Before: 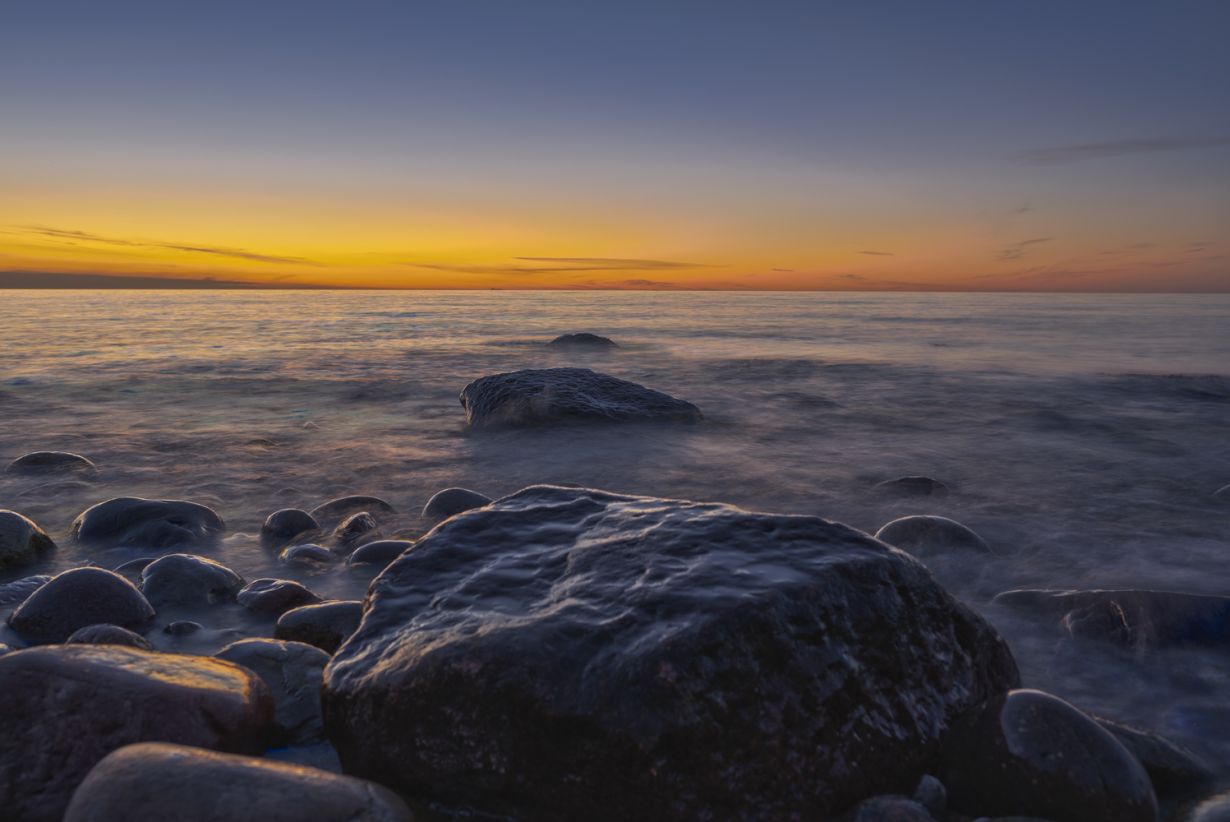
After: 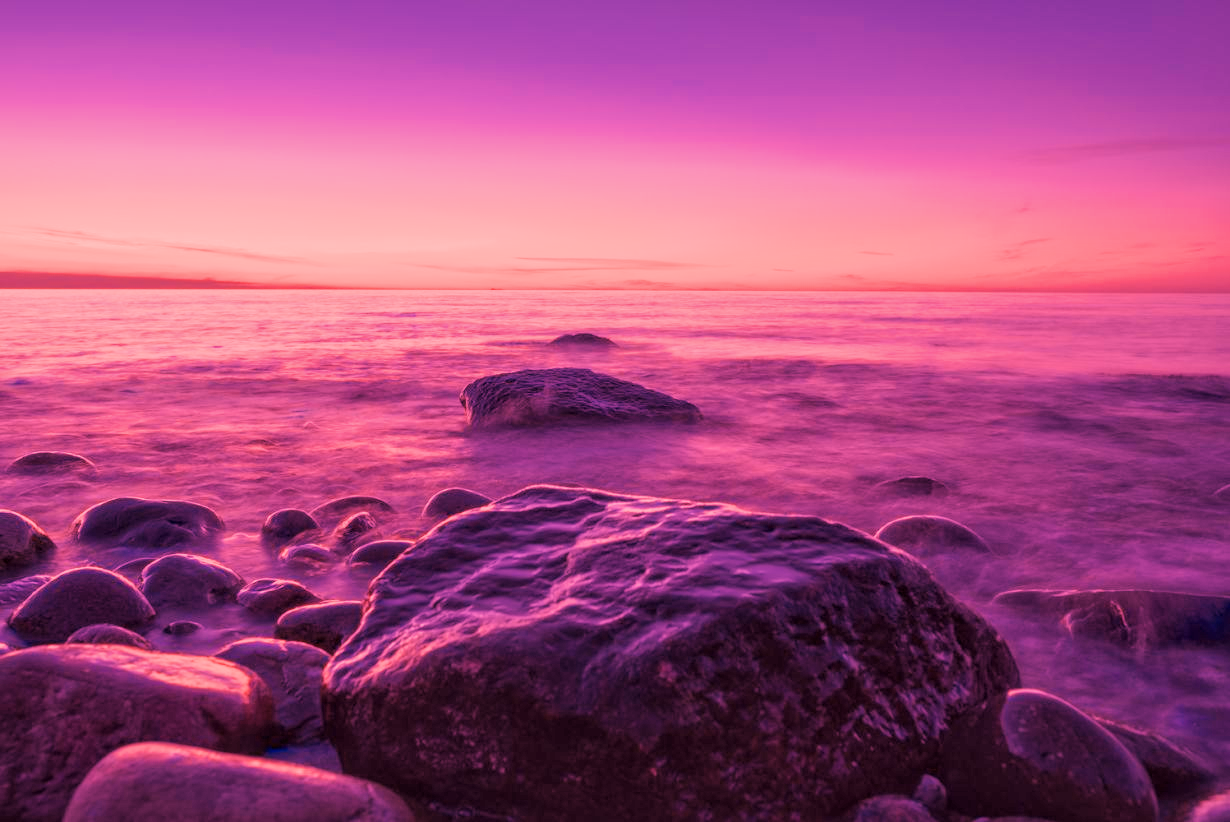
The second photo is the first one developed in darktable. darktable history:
white balance: red 2.672, blue 1.347
filmic rgb "scene-referred default": black relative exposure -7.65 EV, white relative exposure 4.56 EV, hardness 3.61
color balance: mode lift, gamma, gain (sRGB)
color calibration: illuminant custom, x 0.39, y 0.405, temperature 3927.1 K
local contrast: highlights 100%, shadows 100%, detail 120%, midtone range 0.2
color zones: curves: ch0 [(0, 0.613) (0.01, 0.613) (0.245, 0.448) (0.498, 0.529) (0.642, 0.665) (0.879, 0.777) (0.99, 0.613)]; ch1 [(0.198, 0.374) (0.75, 0.5)], mix -121.96%
color balance rgb "1": shadows lift › hue 87.51°, highlights gain › chroma 4.8%, highlights gain › hue 63.14°, global offset › chroma 0.06%, global offset › hue 102.71°, linear chroma grading › global chroma 0.5%
